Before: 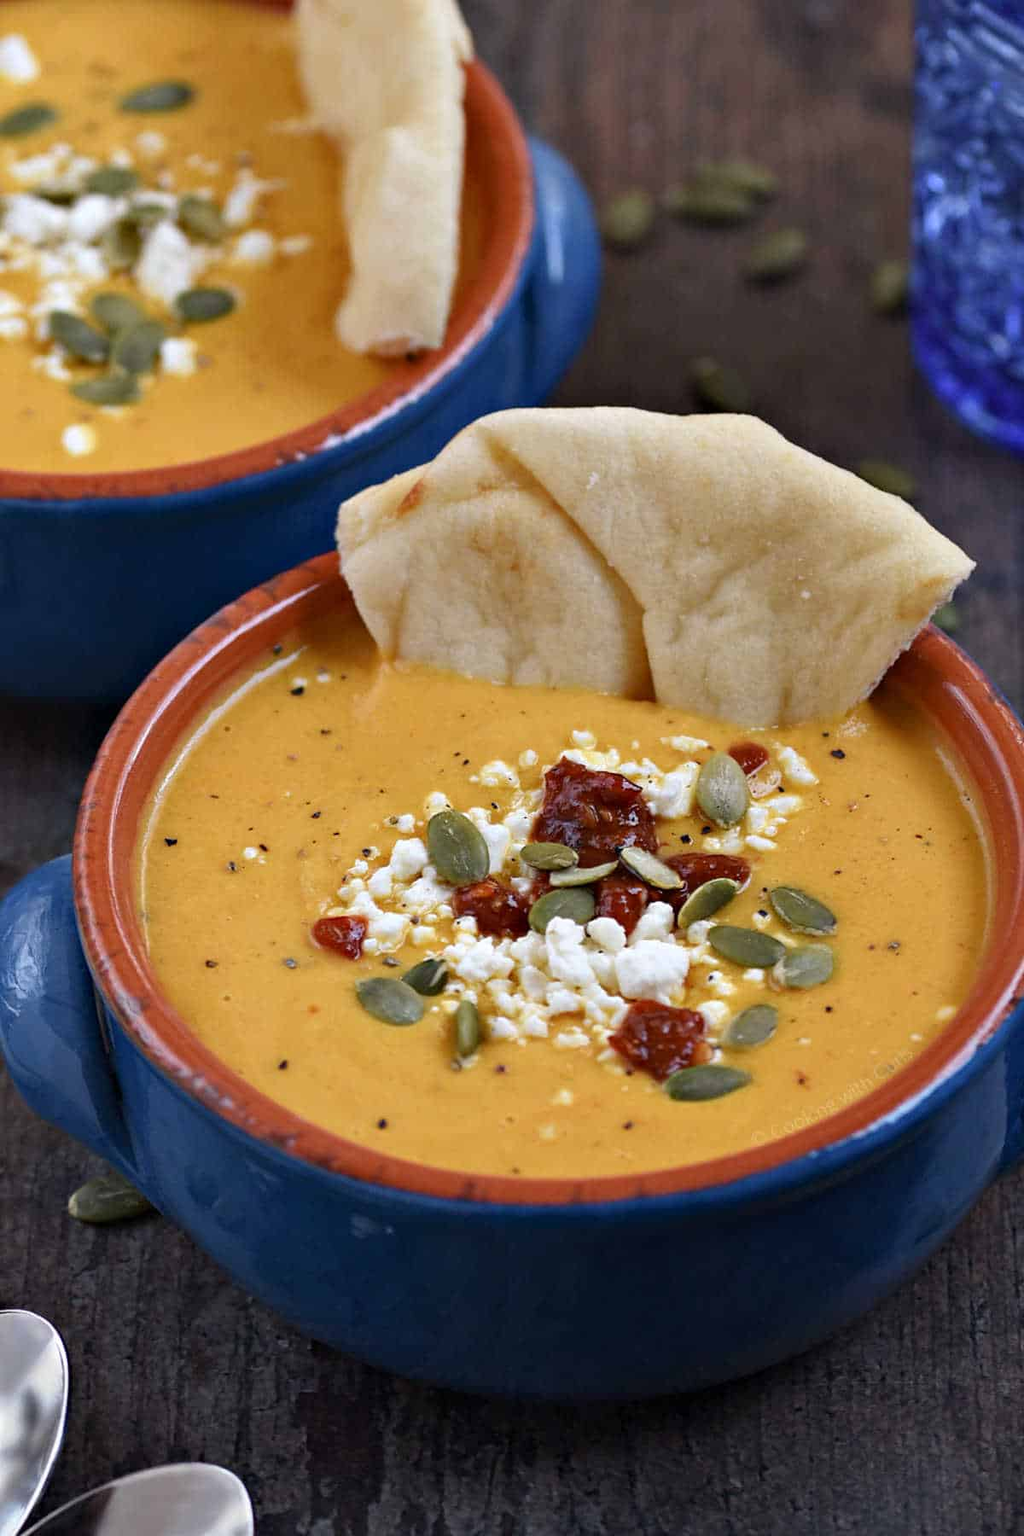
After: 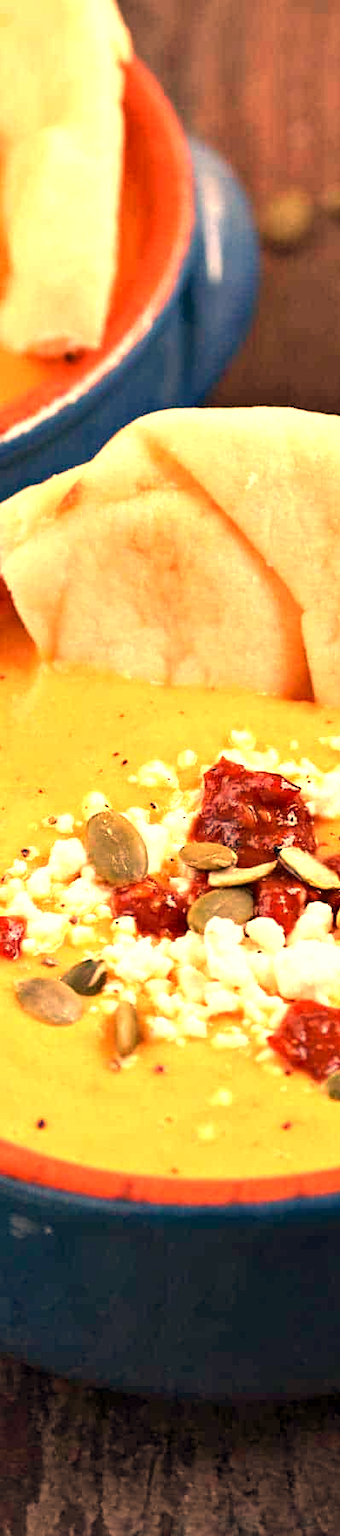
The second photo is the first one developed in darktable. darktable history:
crop: left 33.36%, right 33.36%
exposure: black level correction 0.001, exposure 1.05 EV, compensate exposure bias true, compensate highlight preservation false
white balance: red 1.467, blue 0.684
